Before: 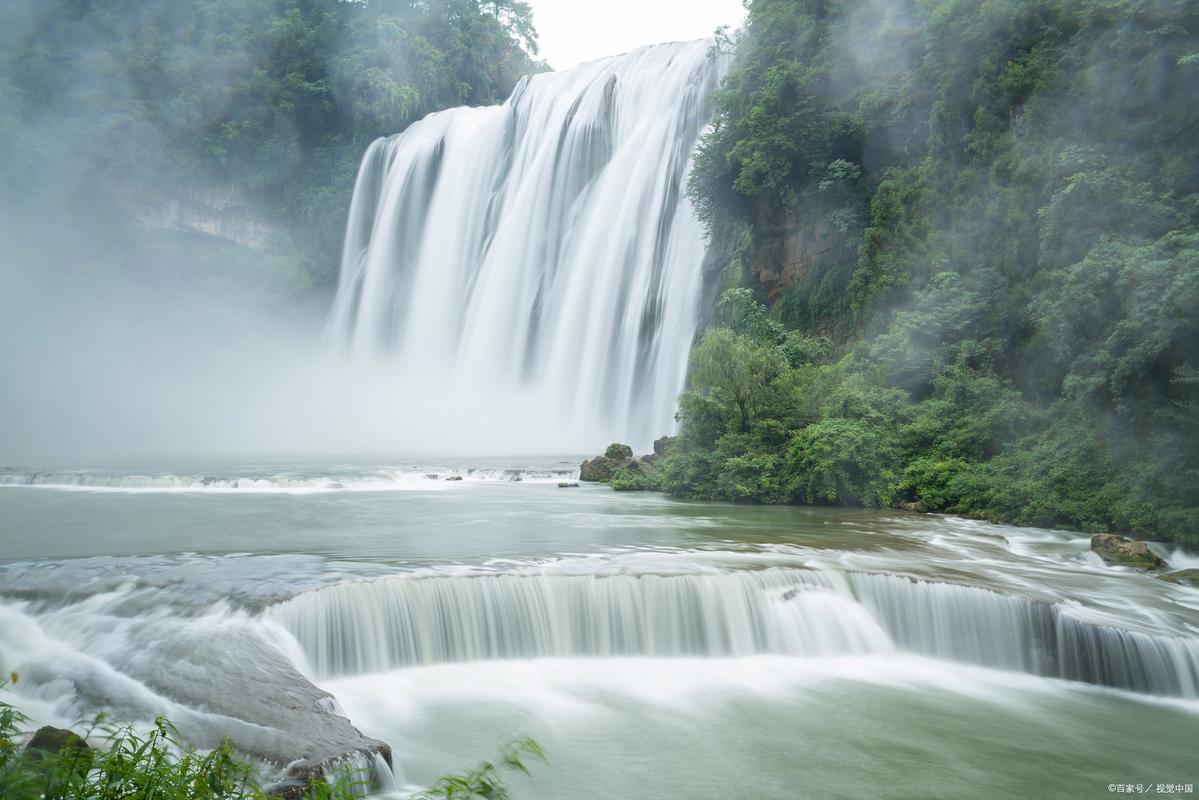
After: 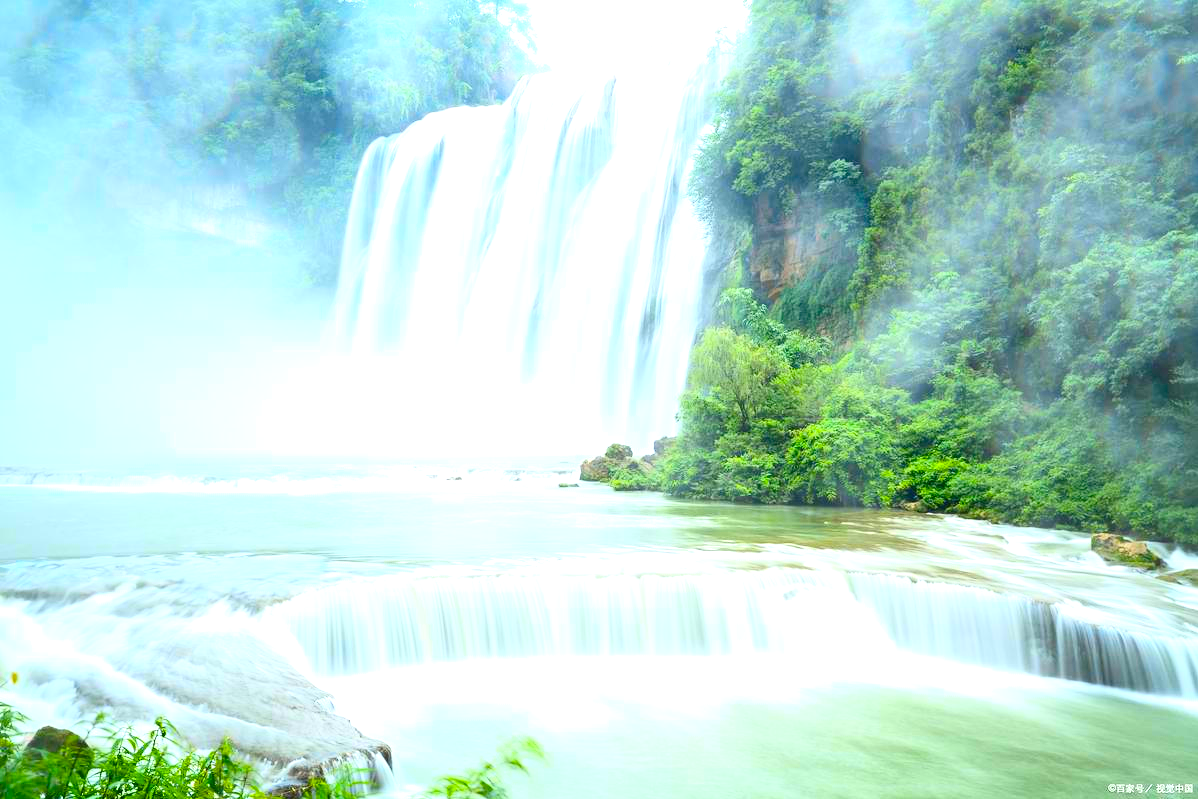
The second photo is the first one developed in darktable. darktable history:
contrast brightness saturation: contrast 0.23, brightness 0.1, saturation 0.29
color balance rgb: linear chroma grading › global chroma 15%, perceptual saturation grading › global saturation 30%
exposure: black level correction 0.001, exposure 1.129 EV, compensate exposure bias true, compensate highlight preservation false
